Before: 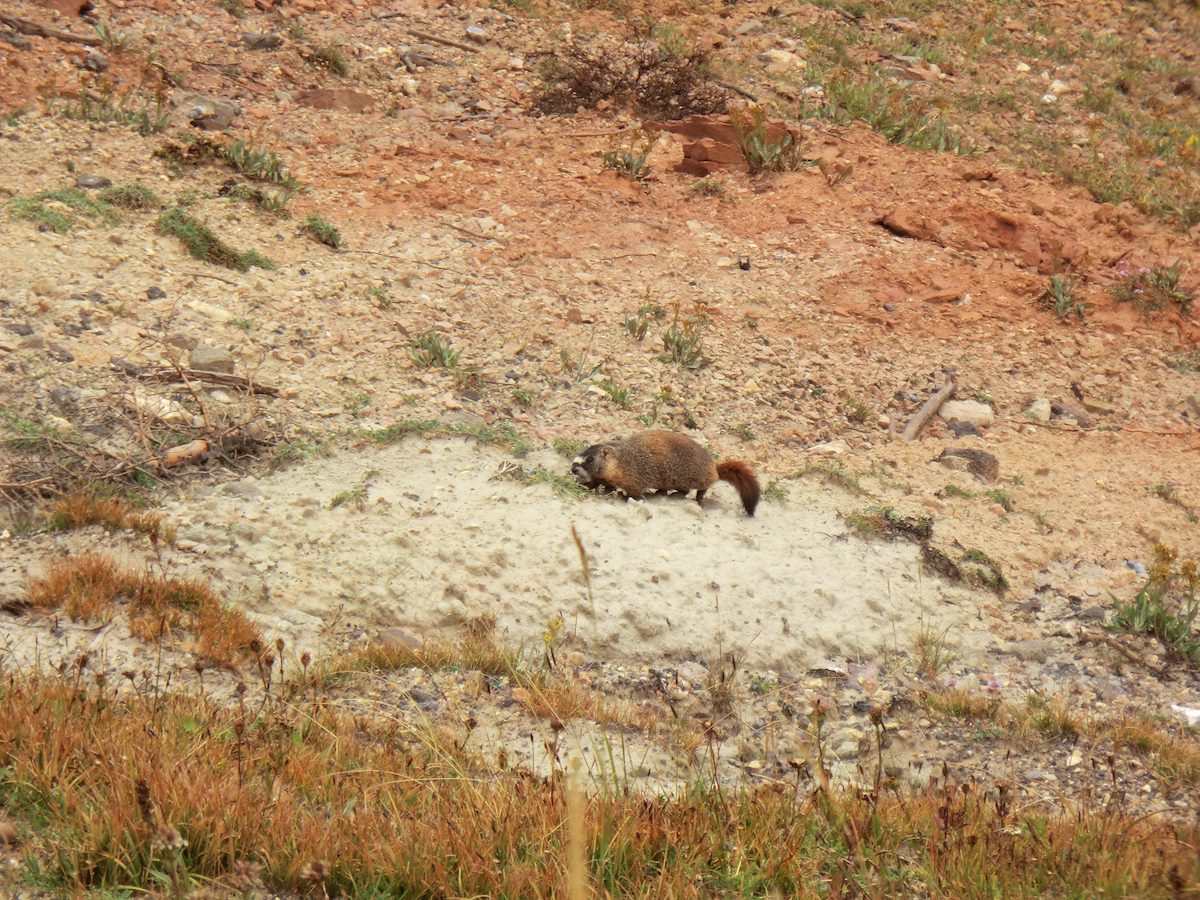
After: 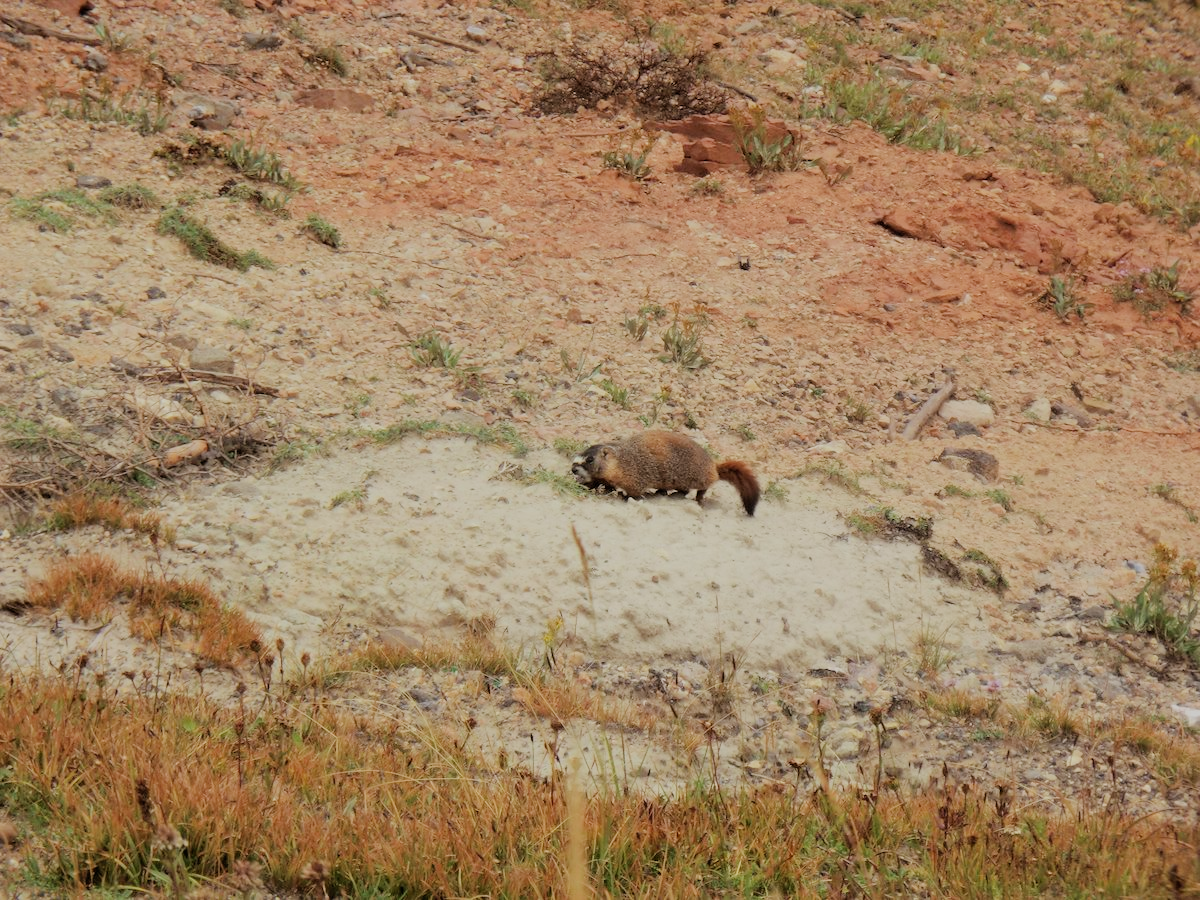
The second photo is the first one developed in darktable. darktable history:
filmic rgb: middle gray luminance 29.81%, black relative exposure -8.98 EV, white relative exposure 7 EV, target black luminance 0%, hardness 2.97, latitude 1.66%, contrast 0.963, highlights saturation mix 5.63%, shadows ↔ highlights balance 12.53%
